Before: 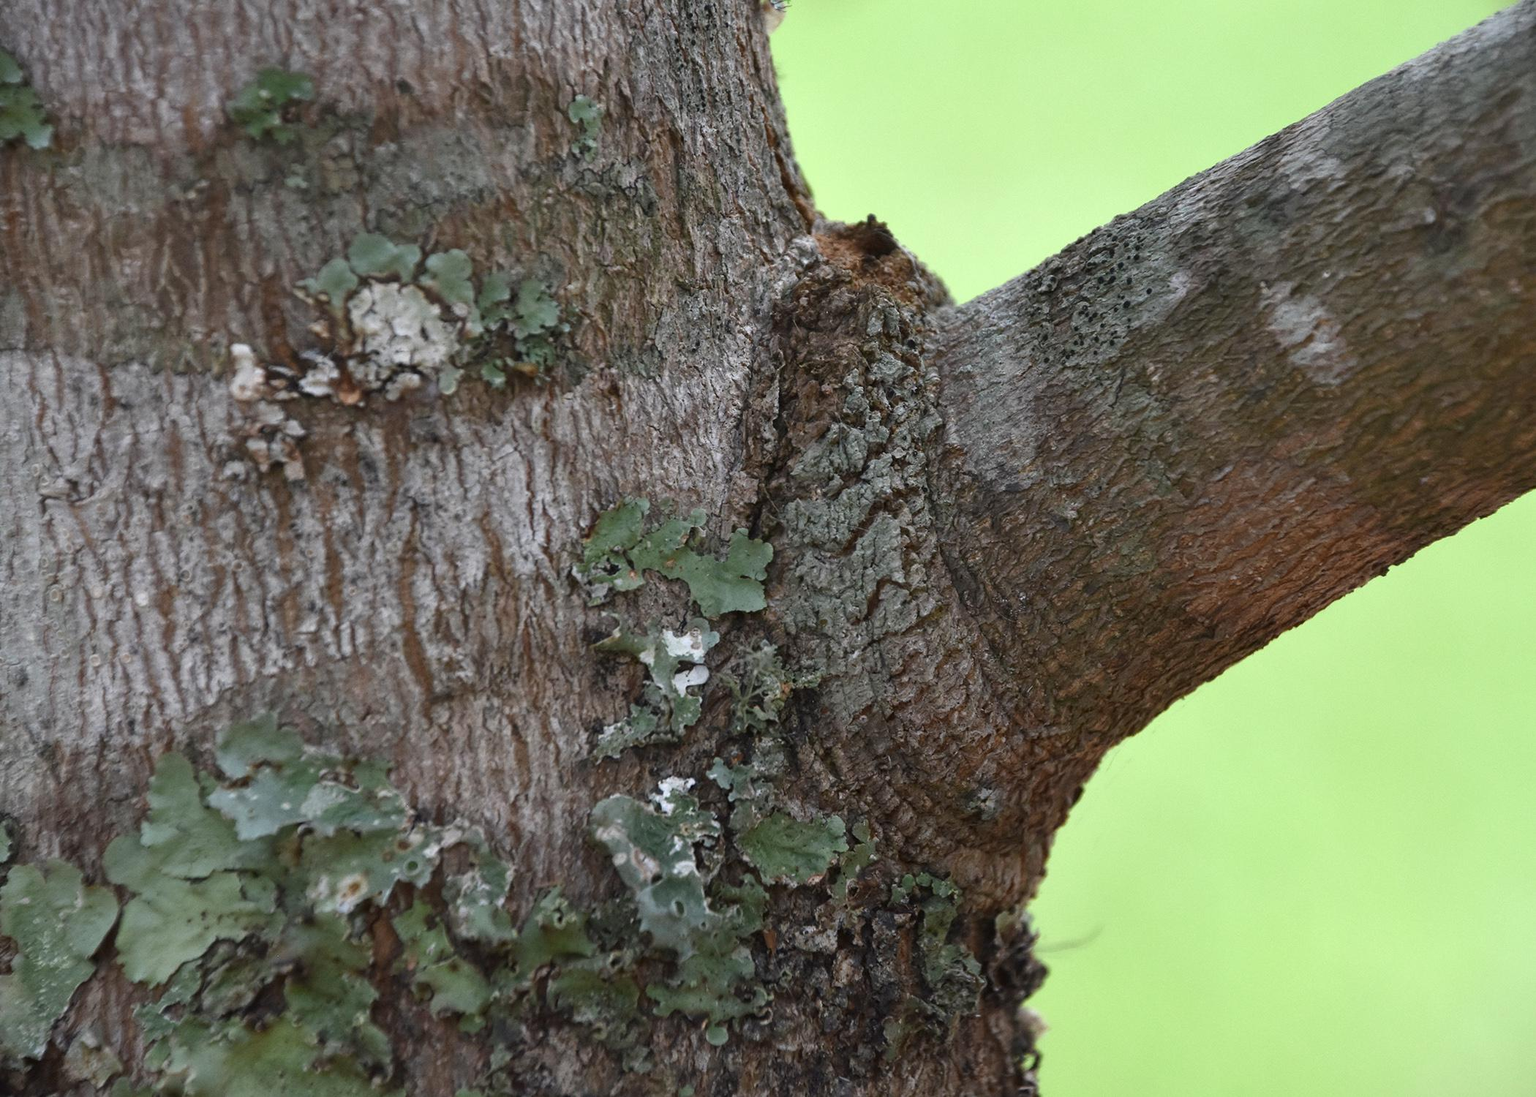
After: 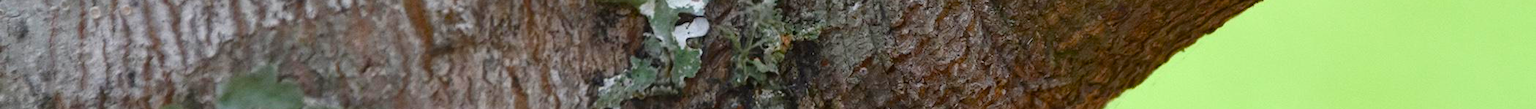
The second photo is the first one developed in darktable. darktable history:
crop and rotate: top 59.084%, bottom 30.916%
color balance rgb: perceptual saturation grading › global saturation 20%, perceptual saturation grading › highlights 2.68%, perceptual saturation grading › shadows 50%
